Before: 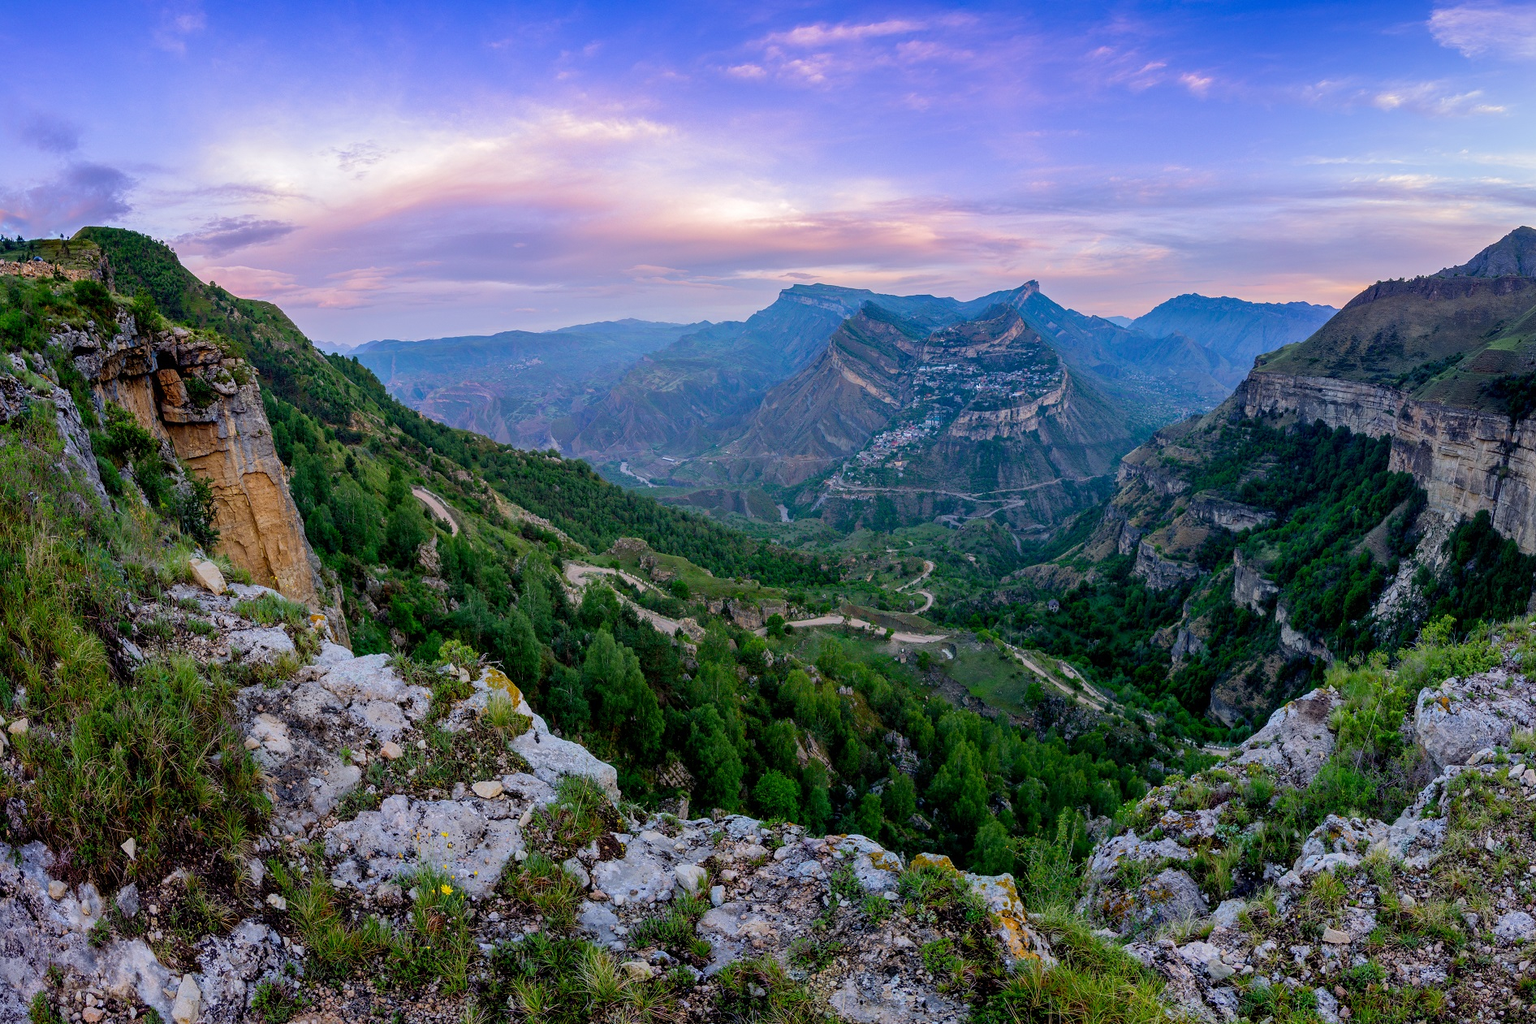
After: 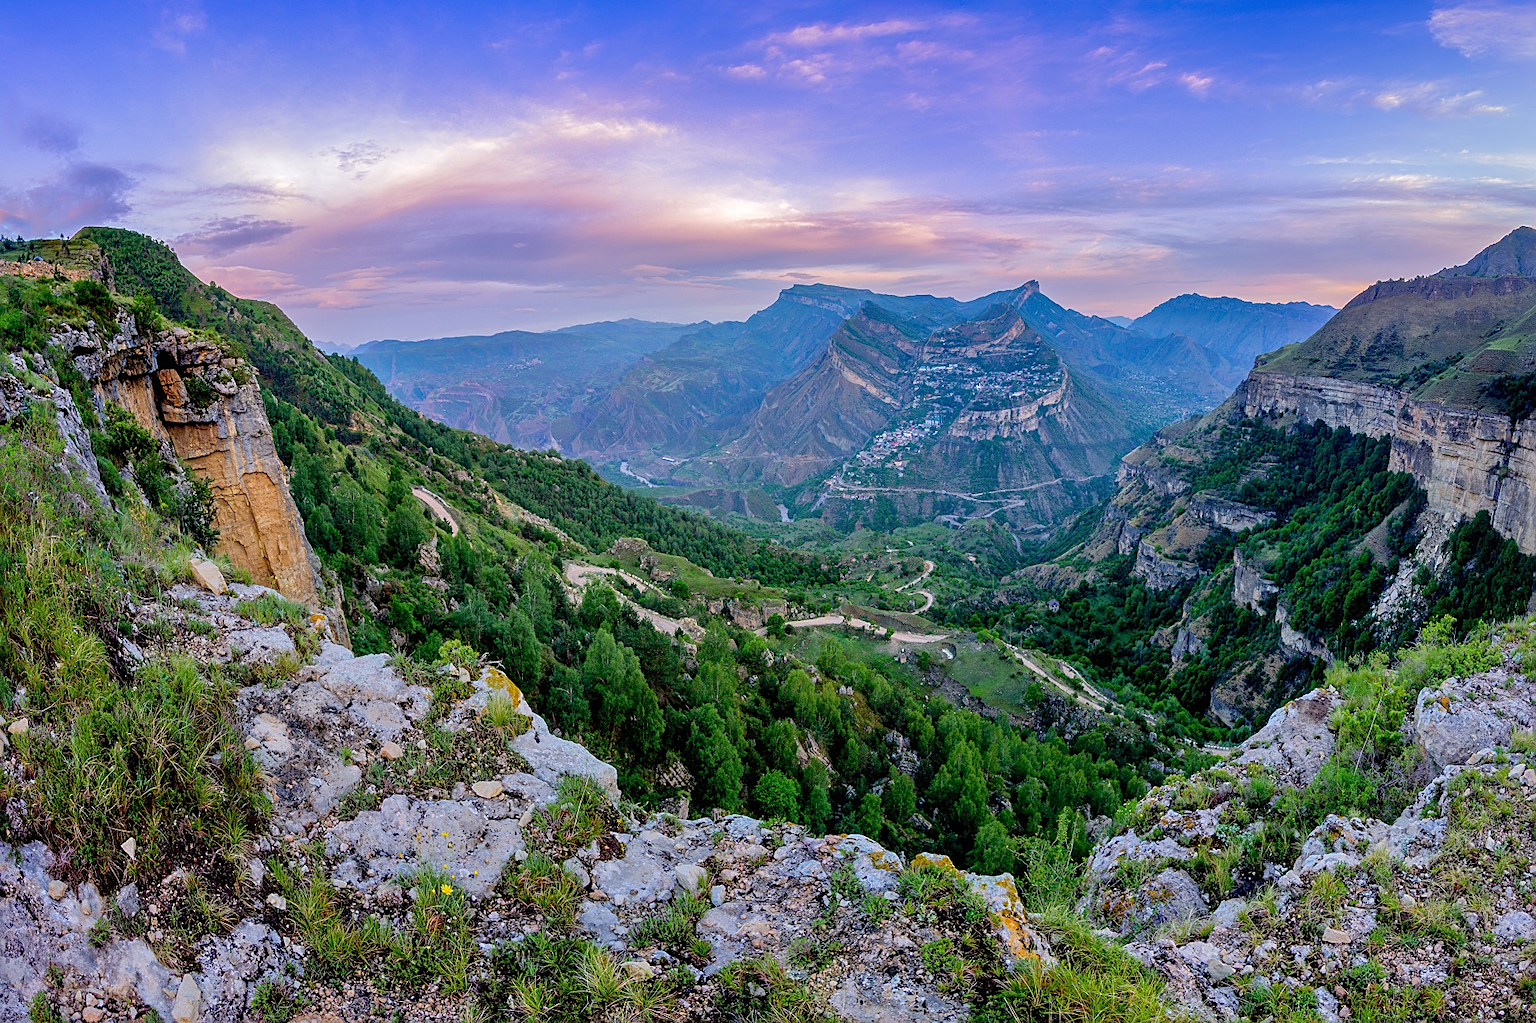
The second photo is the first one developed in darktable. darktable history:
tone equalizer: -8 EV 0.028 EV, -7 EV -0.036 EV, -6 EV 0.02 EV, -5 EV 0.05 EV, -4 EV 0.268 EV, -3 EV 0.652 EV, -2 EV 0.589 EV, -1 EV 0.173 EV, +0 EV 0.037 EV
color correction: highlights b* 0.027, saturation 0.994
shadows and highlights: on, module defaults
sharpen: on, module defaults
